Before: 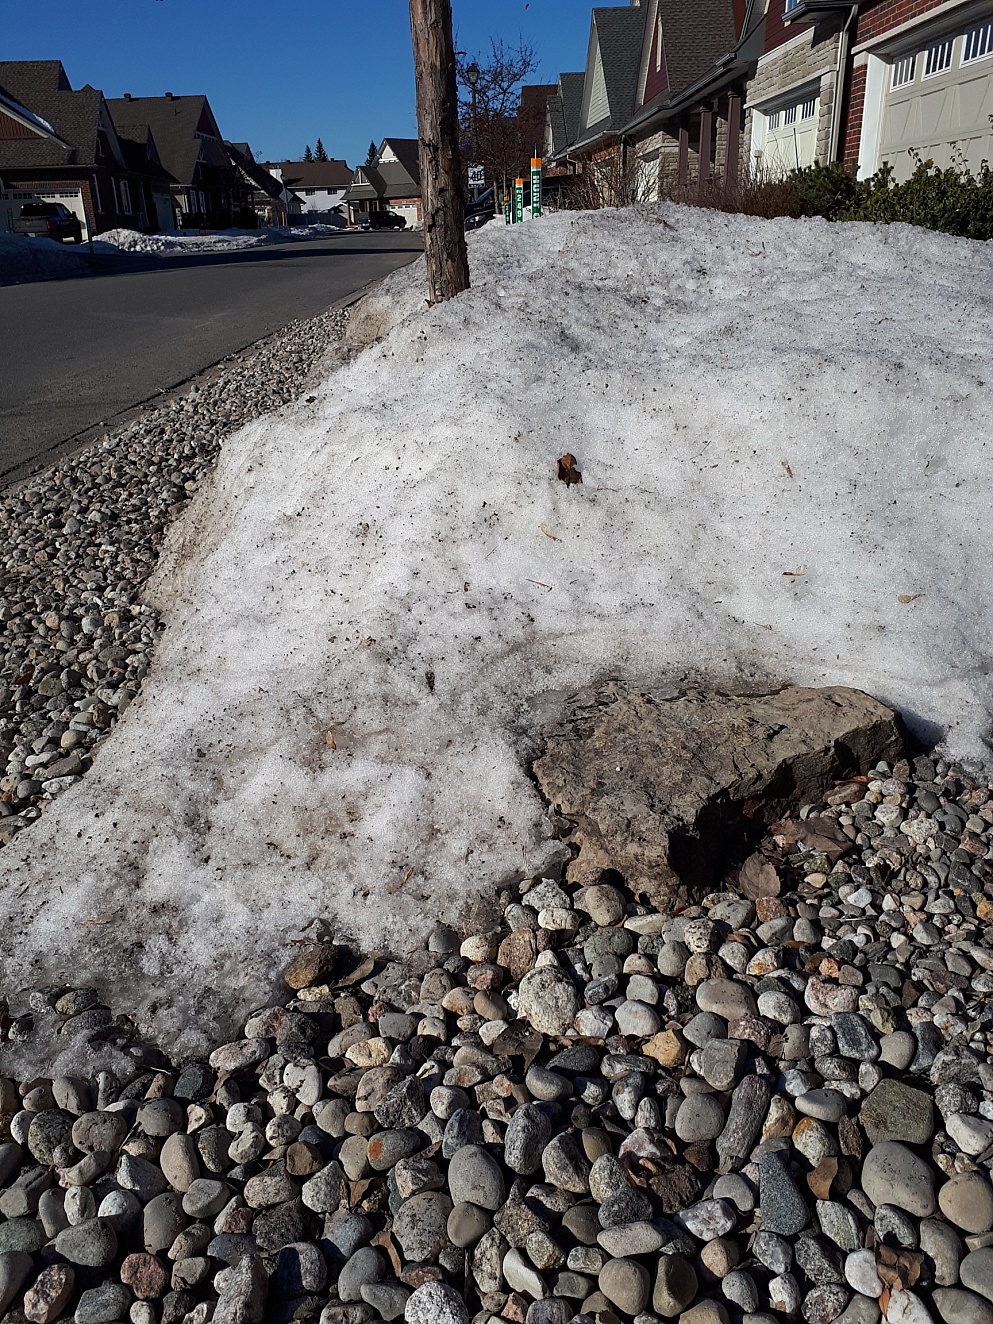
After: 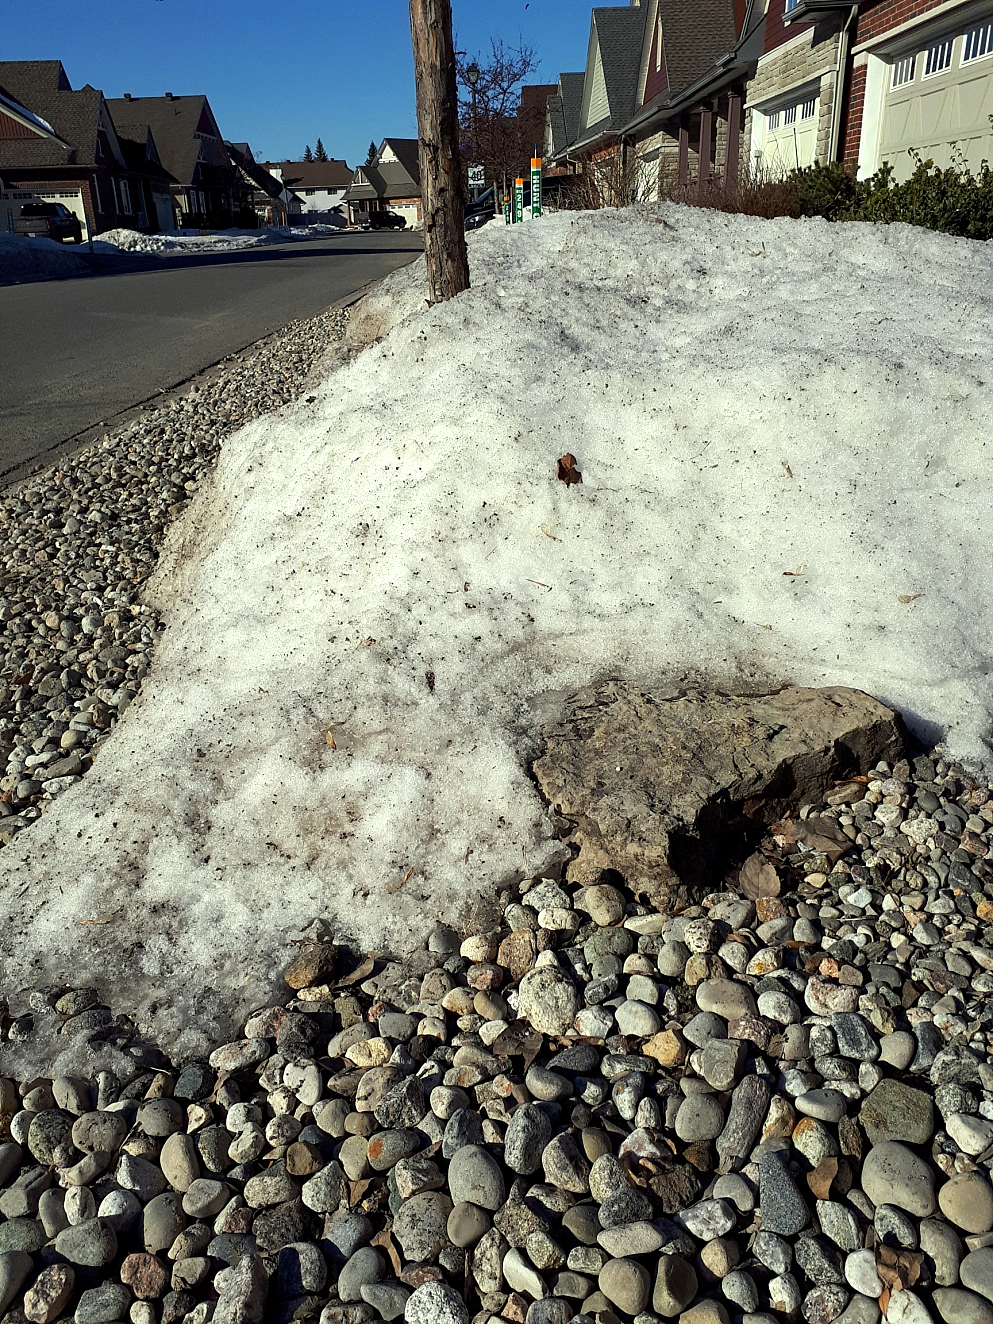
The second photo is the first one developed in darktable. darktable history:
exposure: black level correction 0.001, exposure 0.5 EV, compensate exposure bias true, compensate highlight preservation false
color correction: highlights a* -5.94, highlights b* 11.19
